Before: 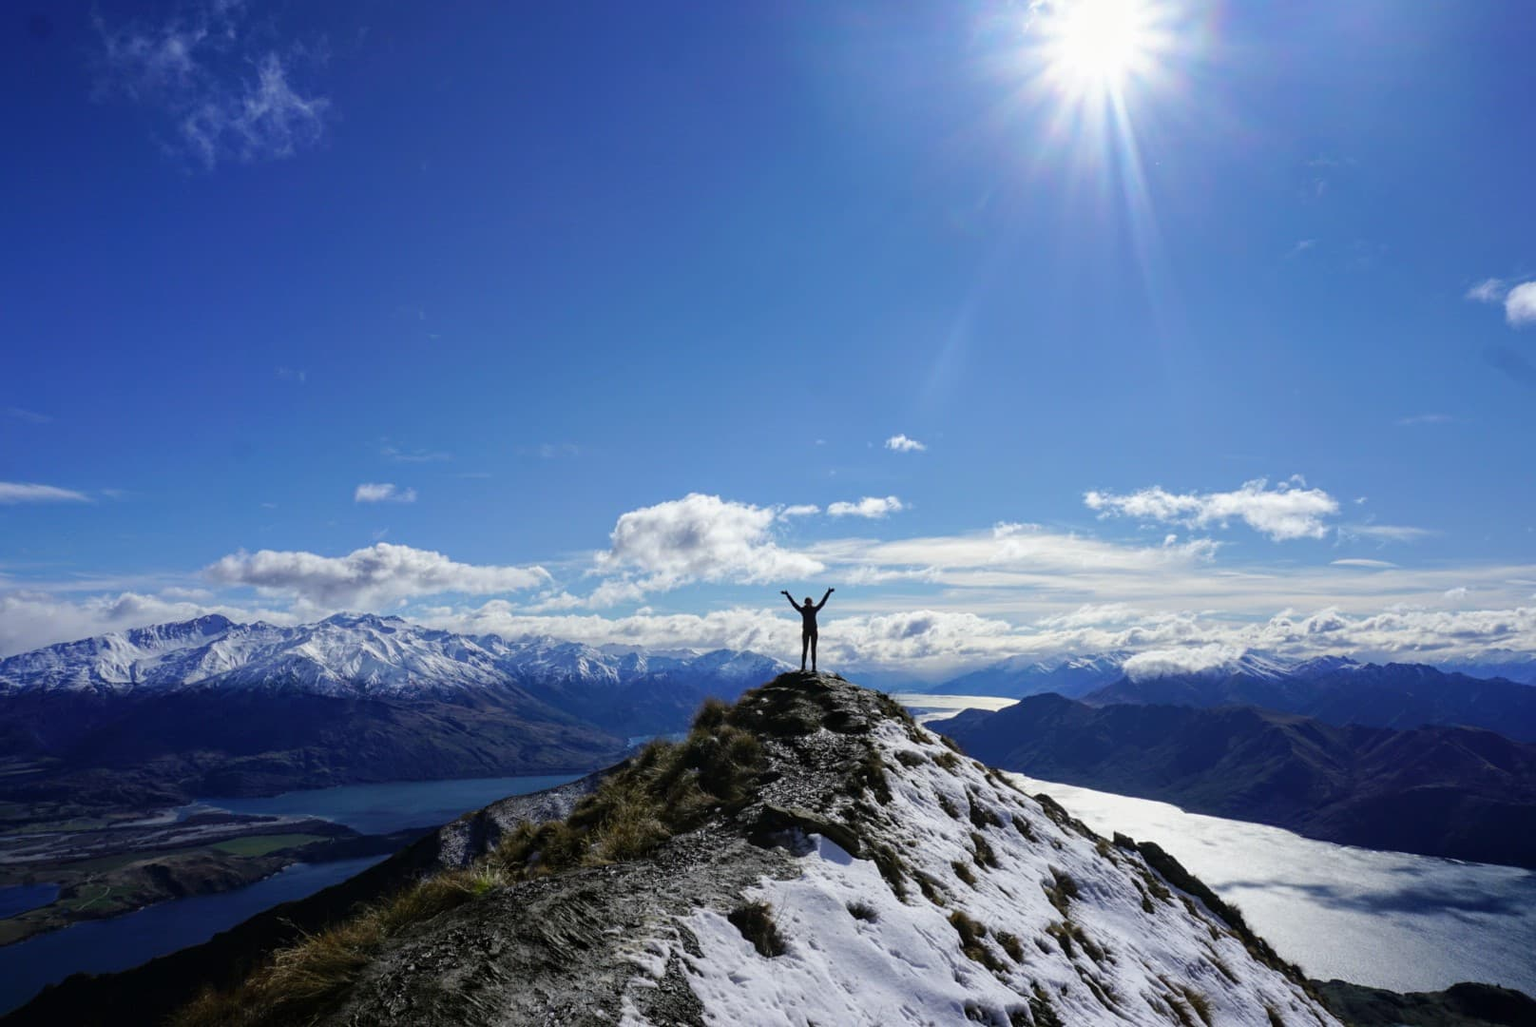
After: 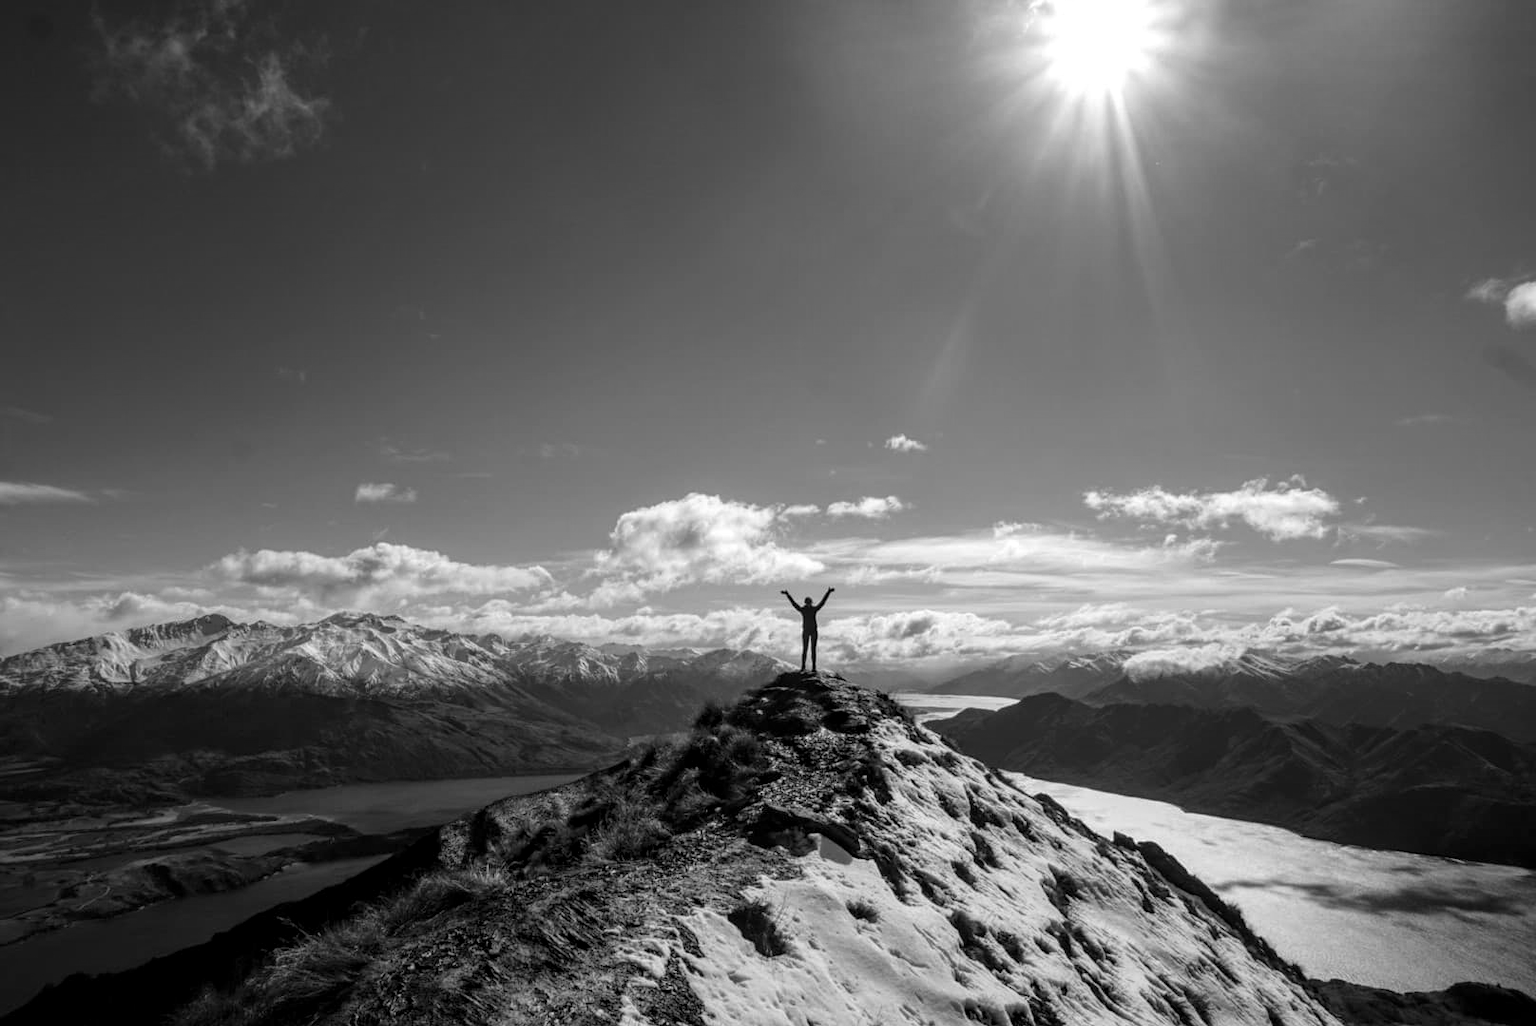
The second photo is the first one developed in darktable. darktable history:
local contrast: detail 130%
monochrome: a -11.7, b 1.62, size 0.5, highlights 0.38
